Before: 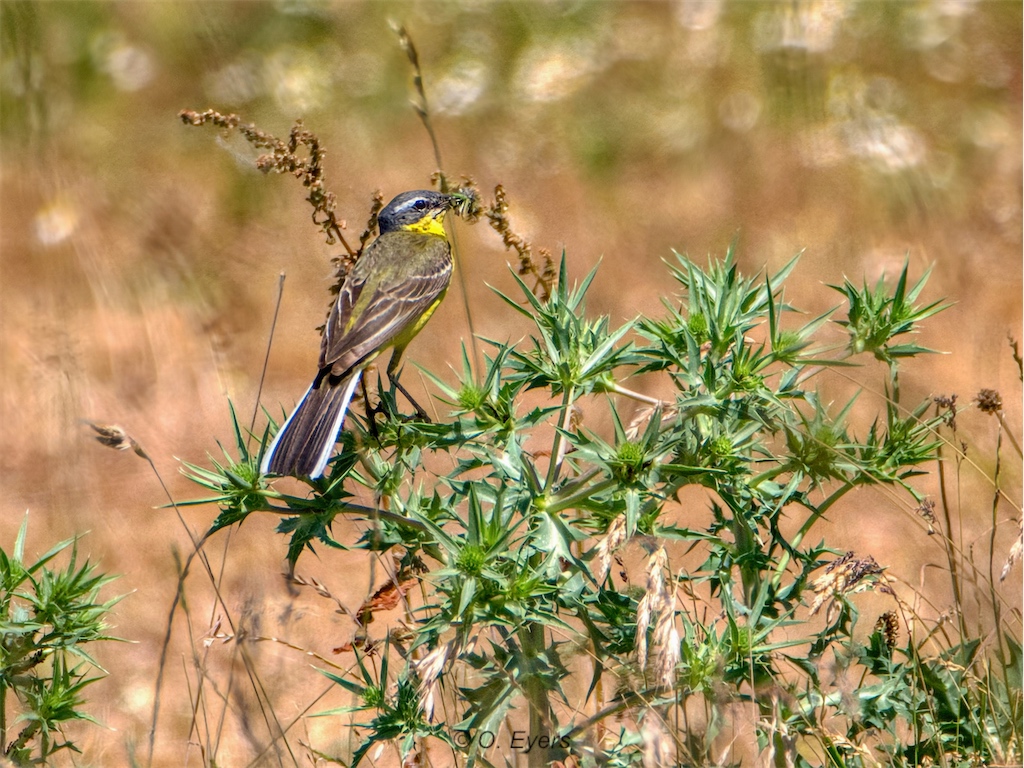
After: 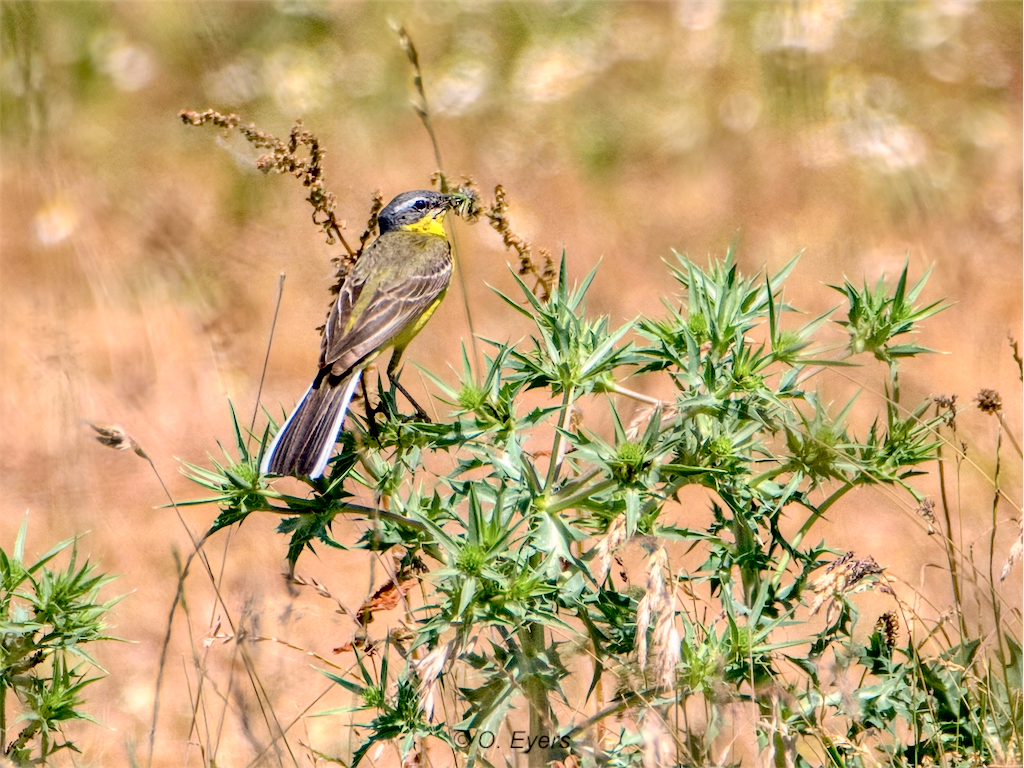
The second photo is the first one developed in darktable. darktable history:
exposure: black level correction 0.01, exposure 0.015 EV, compensate highlight preservation false
color correction: highlights a* 2.98, highlights b* -1.26, shadows a* -0.057, shadows b* 1.8, saturation 0.982
tone curve: curves: ch0 [(0, 0) (0.07, 0.057) (0.15, 0.177) (0.352, 0.445) (0.59, 0.703) (0.857, 0.908) (1, 1)], color space Lab, independent channels, preserve colors none
